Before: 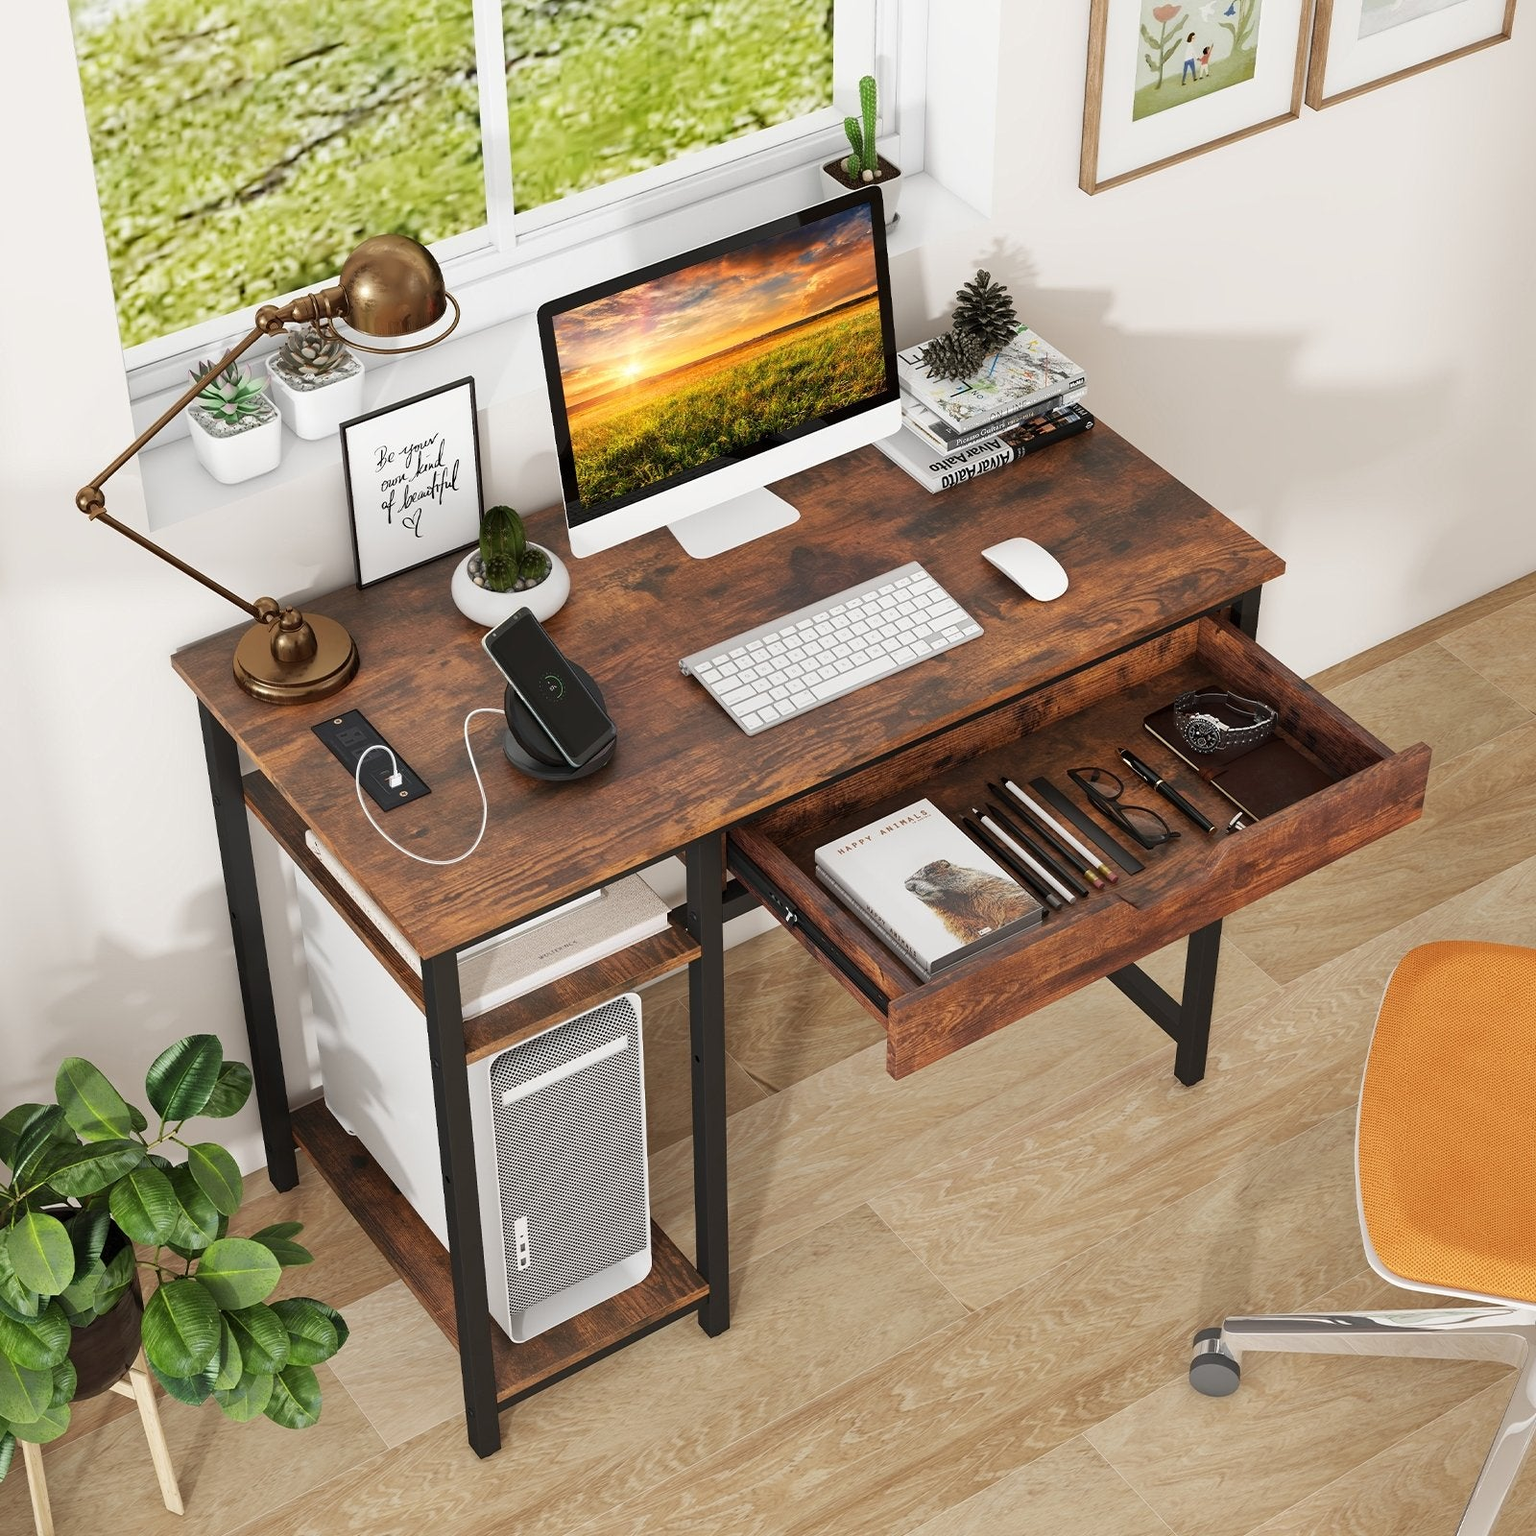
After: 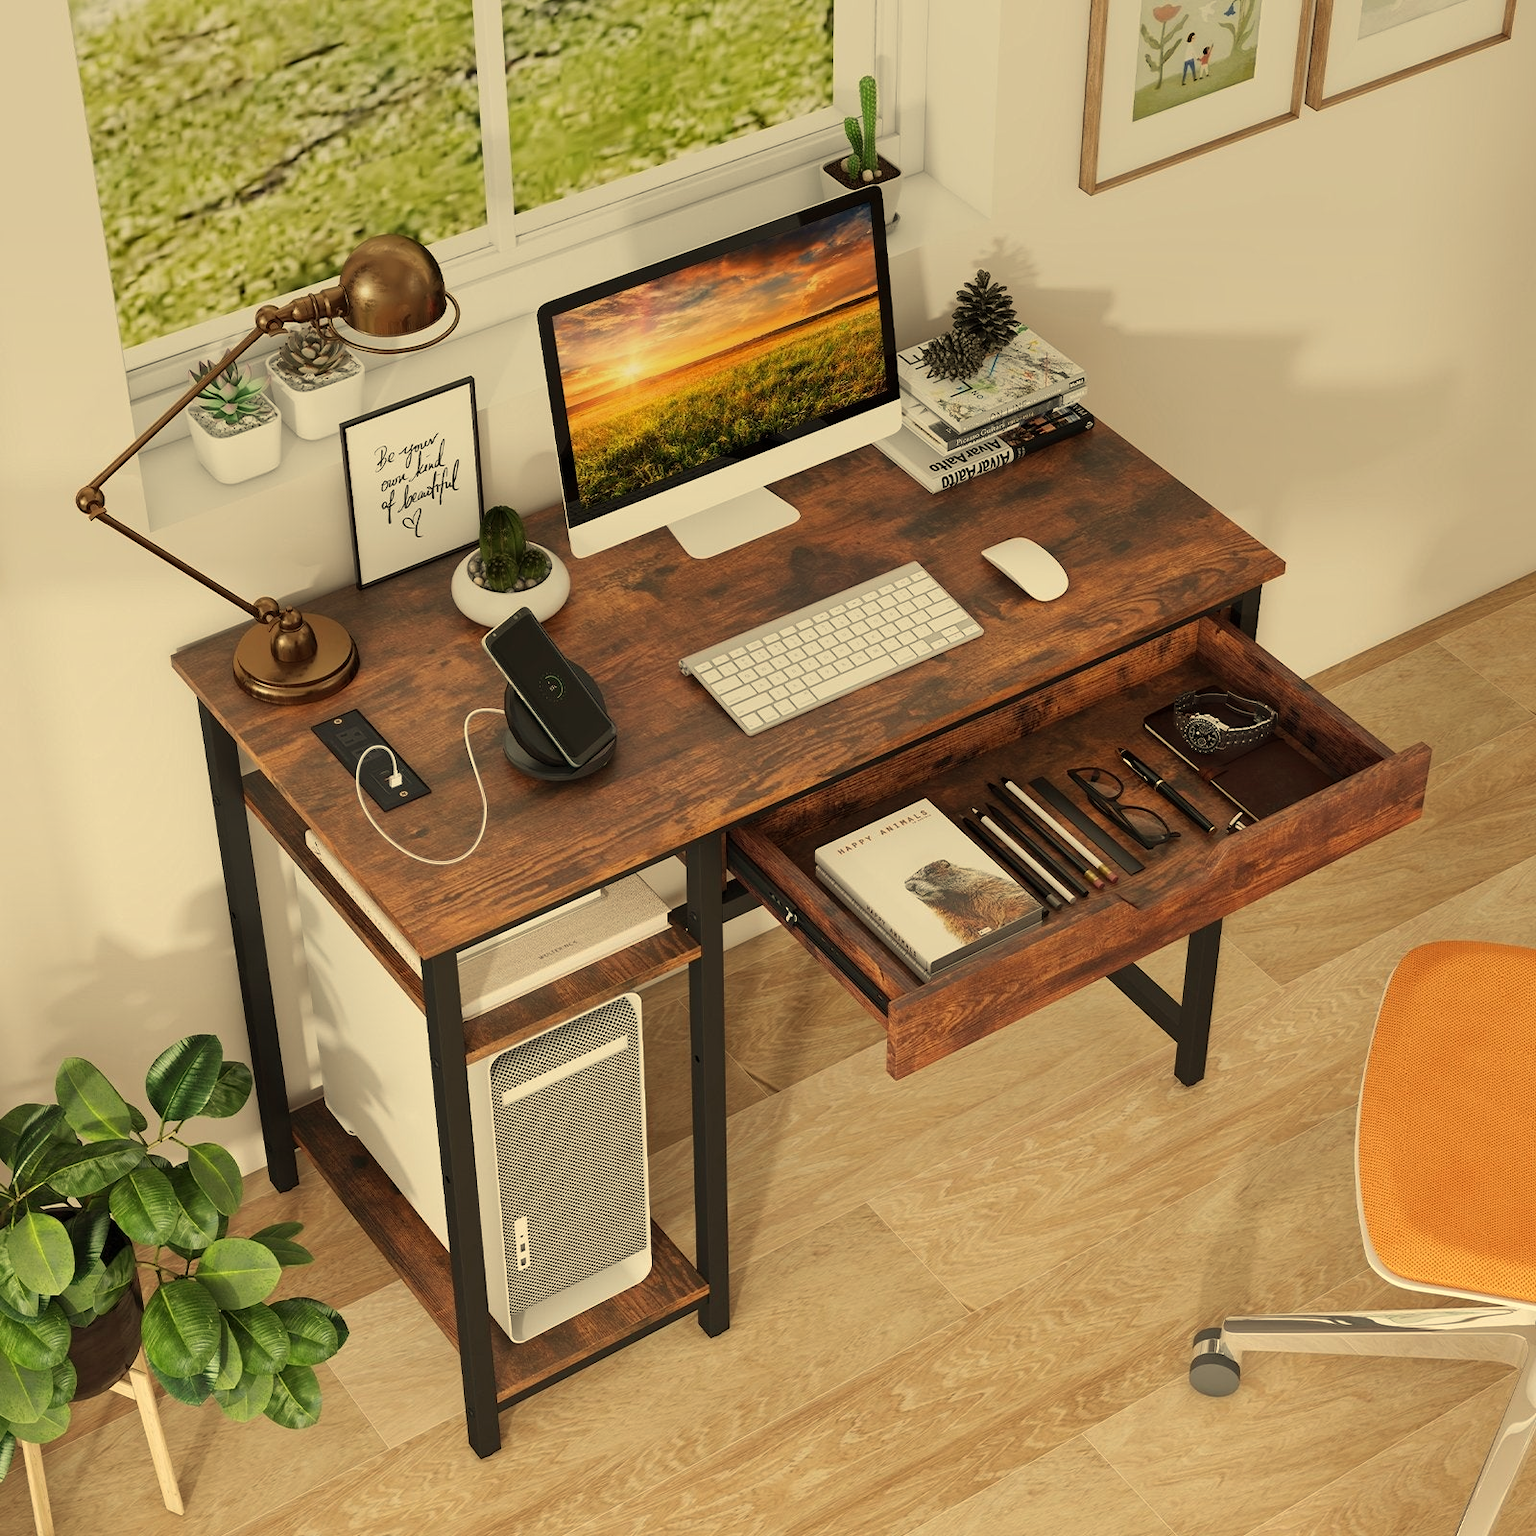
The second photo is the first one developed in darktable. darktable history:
white balance: red 1.08, blue 0.791
graduated density: on, module defaults
